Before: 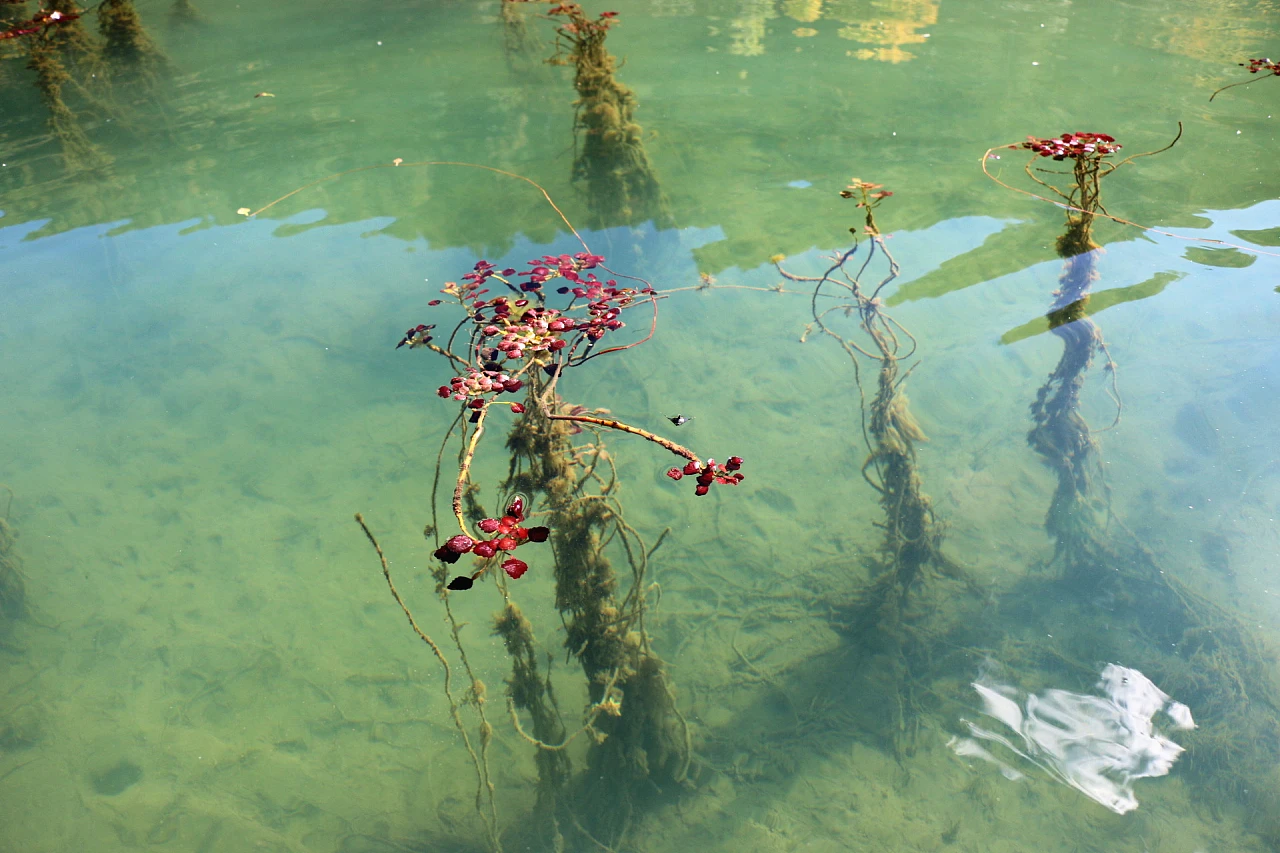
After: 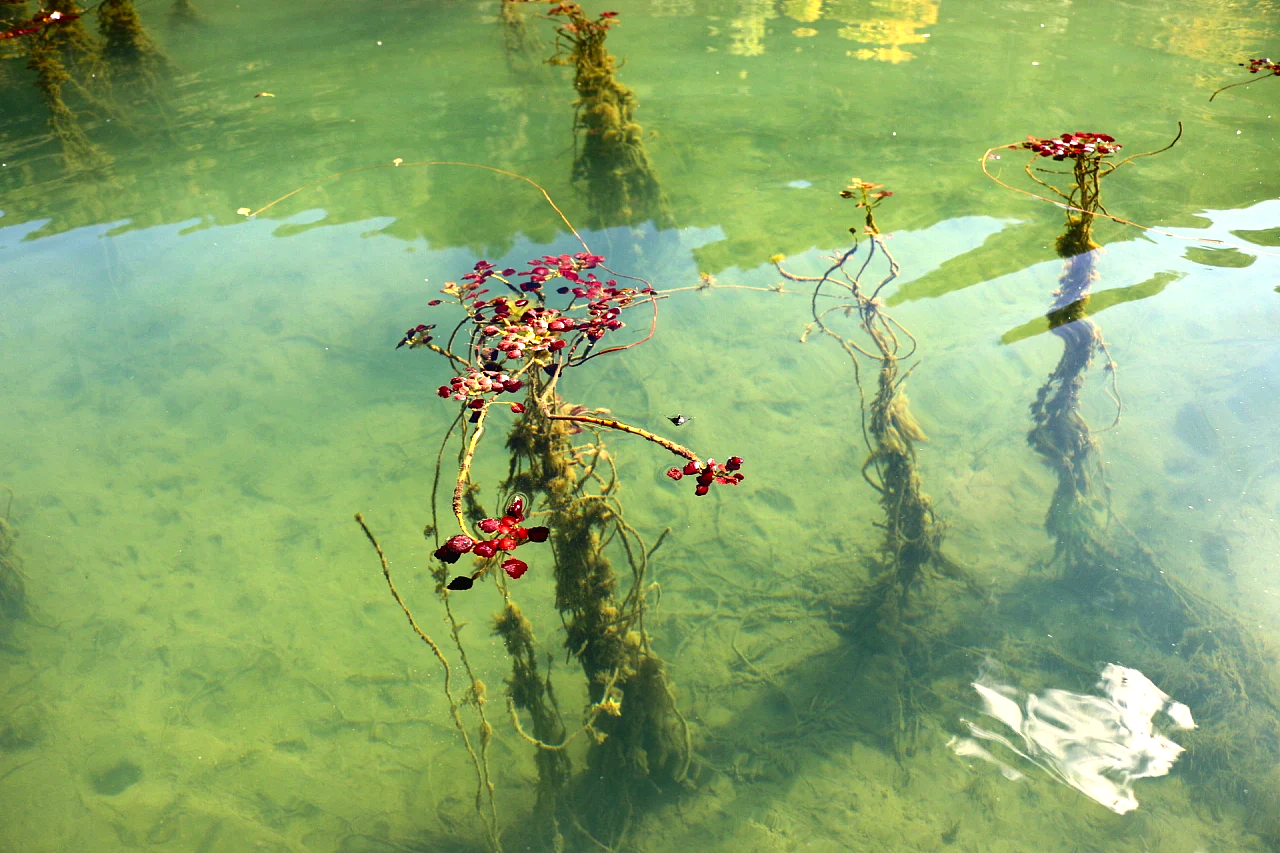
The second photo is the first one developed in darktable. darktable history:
exposure: black level correction -0.002, exposure 0.542 EV, compensate highlight preservation false
color correction: highlights a* 1.35, highlights b* 18.27
contrast brightness saturation: contrast 0.068, brightness -0.135, saturation 0.063
